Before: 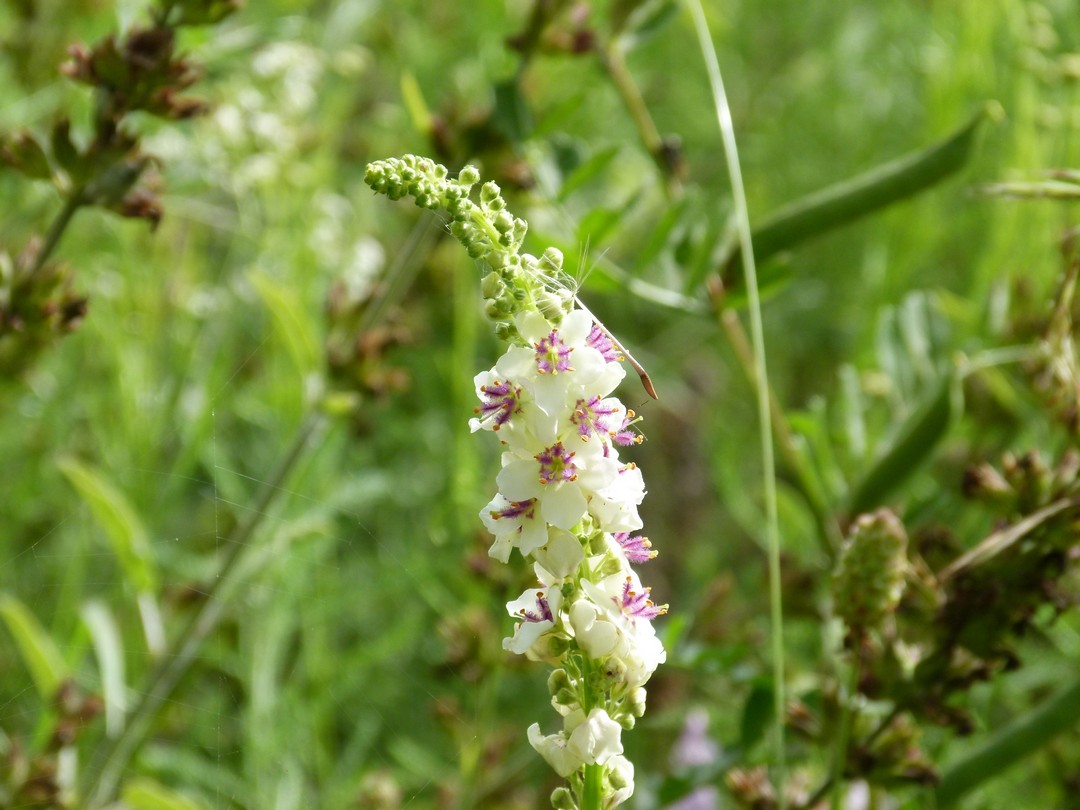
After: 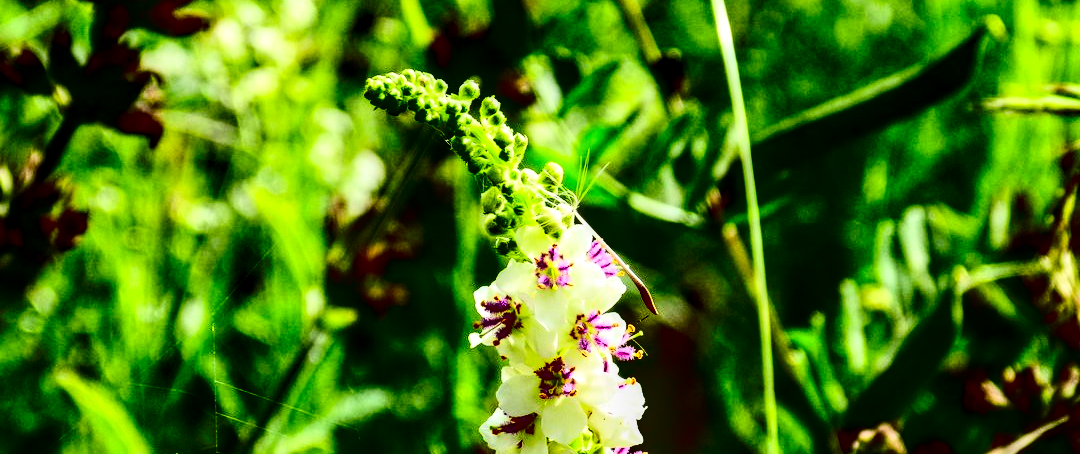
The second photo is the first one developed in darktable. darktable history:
exposure: exposure 0.127 EV, compensate highlight preservation false
crop and rotate: top 10.605%, bottom 33.274%
local contrast: detail 150%
contrast brightness saturation: contrast 0.77, brightness -1, saturation 1
